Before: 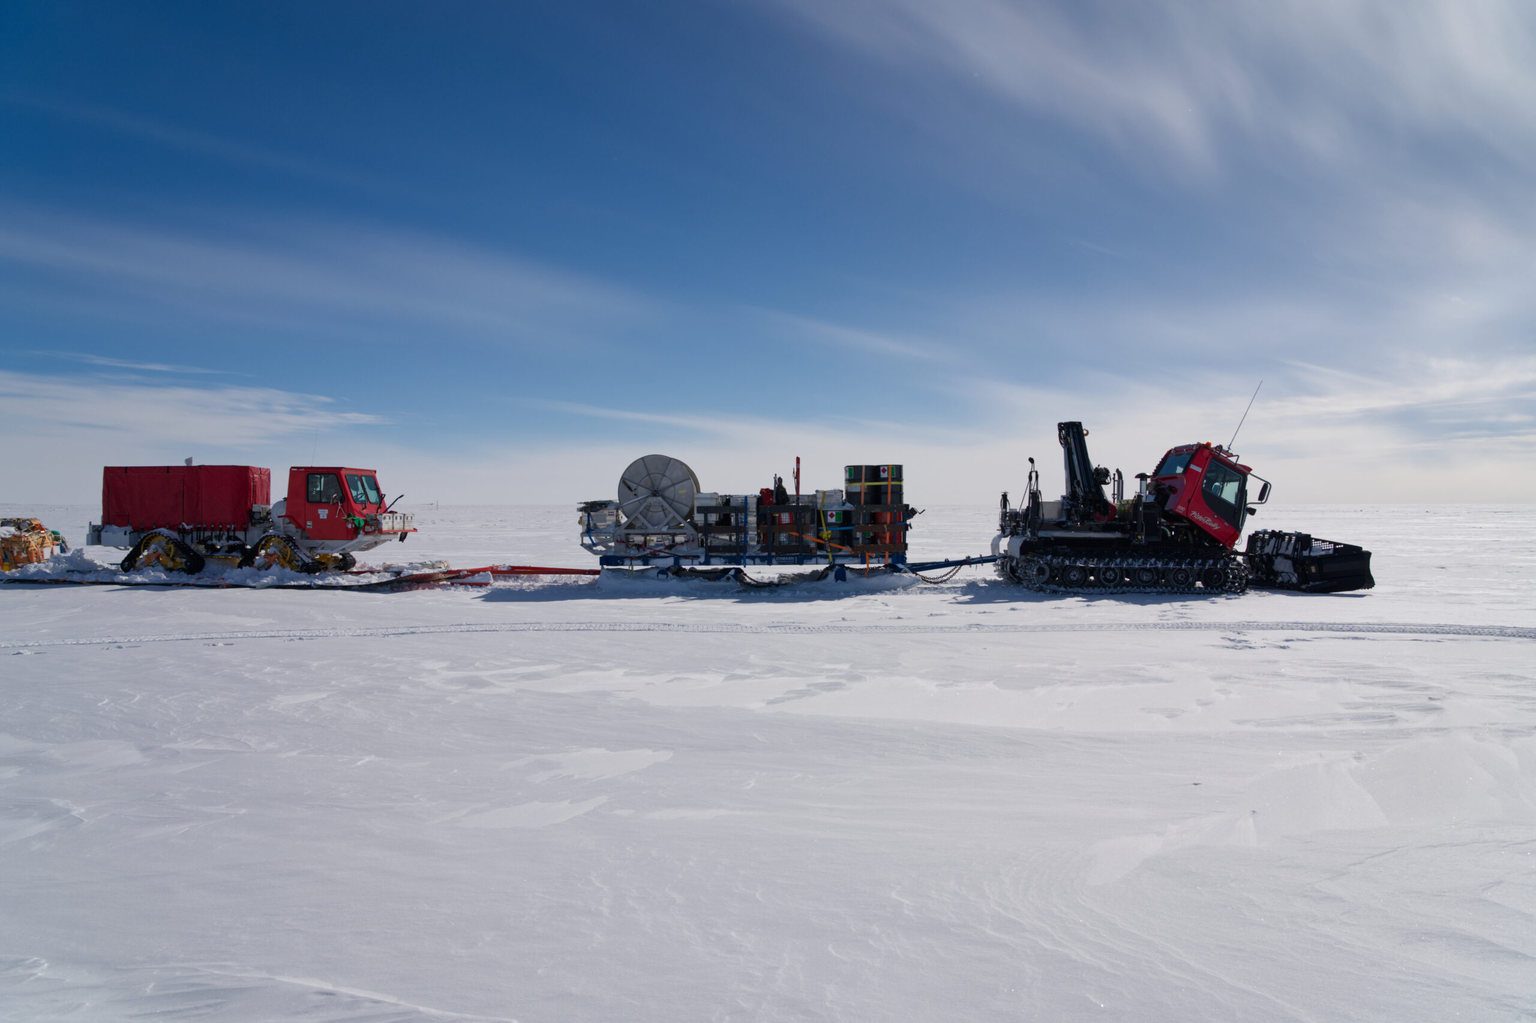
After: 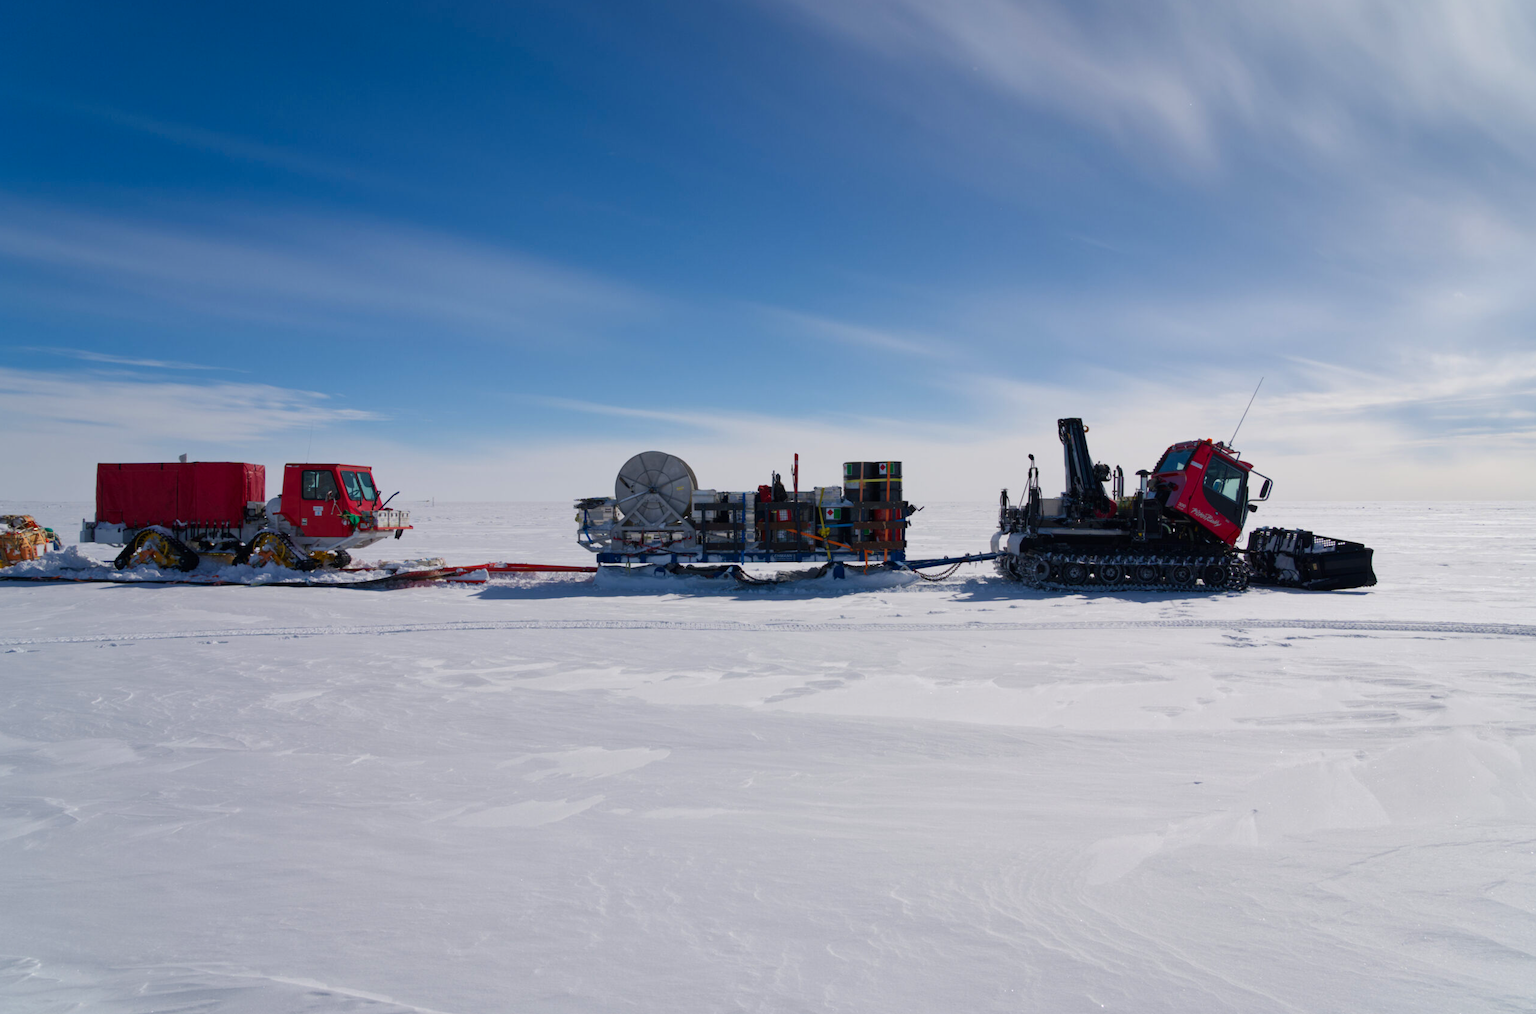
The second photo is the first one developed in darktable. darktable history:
contrast brightness saturation: contrast 0.038, saturation 0.161
crop: left 0.501%, top 0.665%, right 0.16%, bottom 0.818%
